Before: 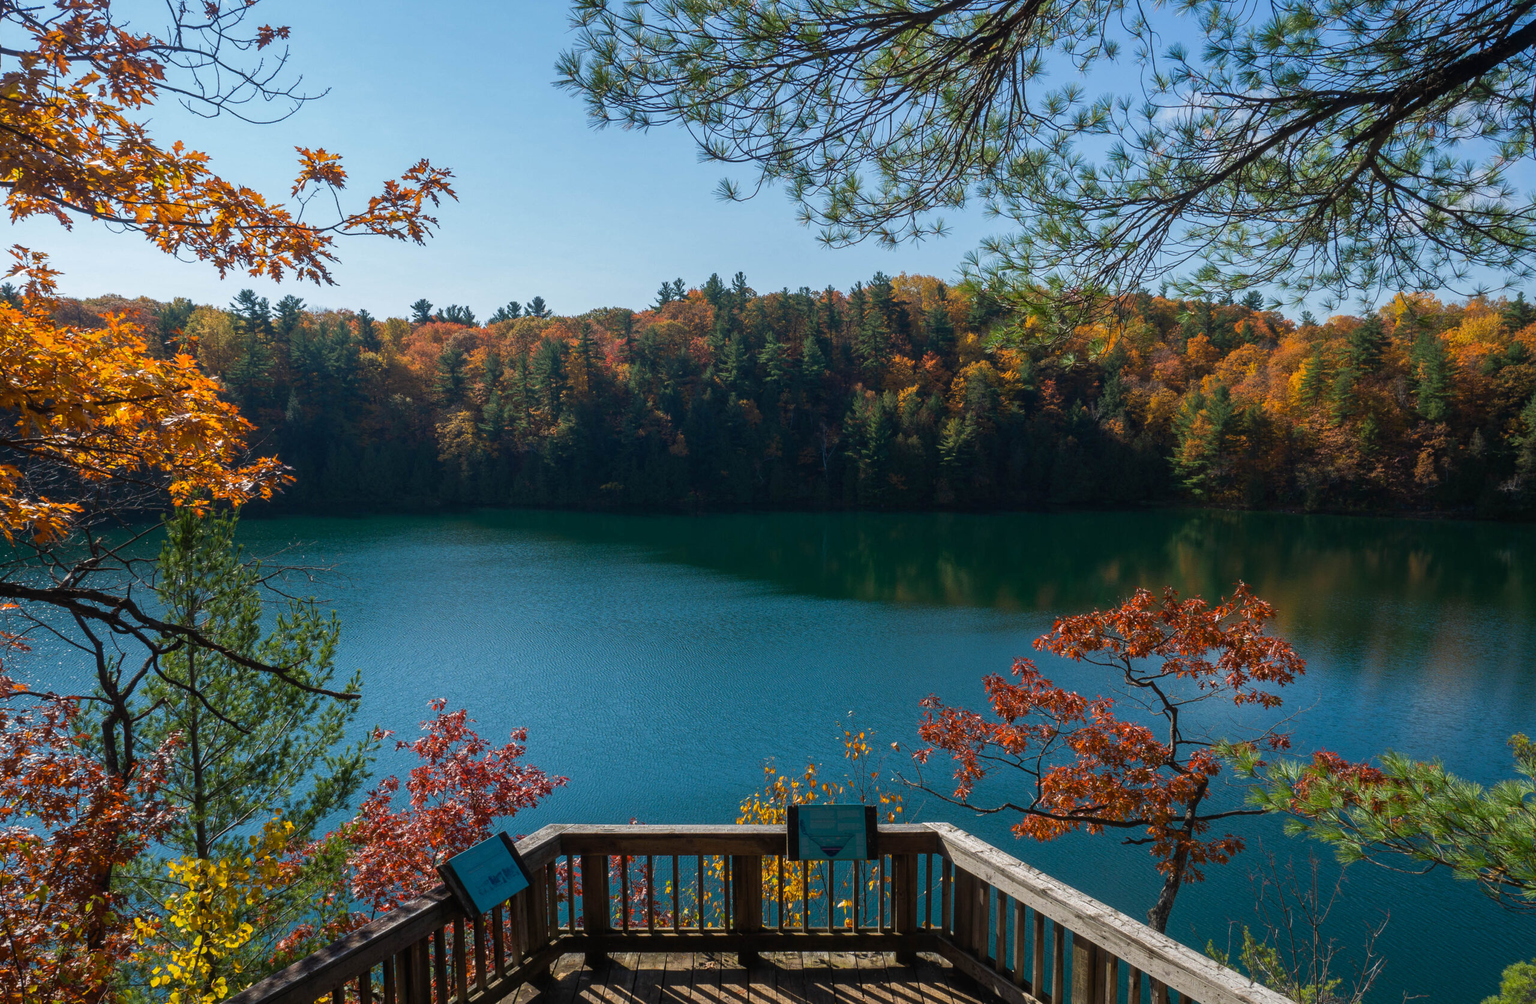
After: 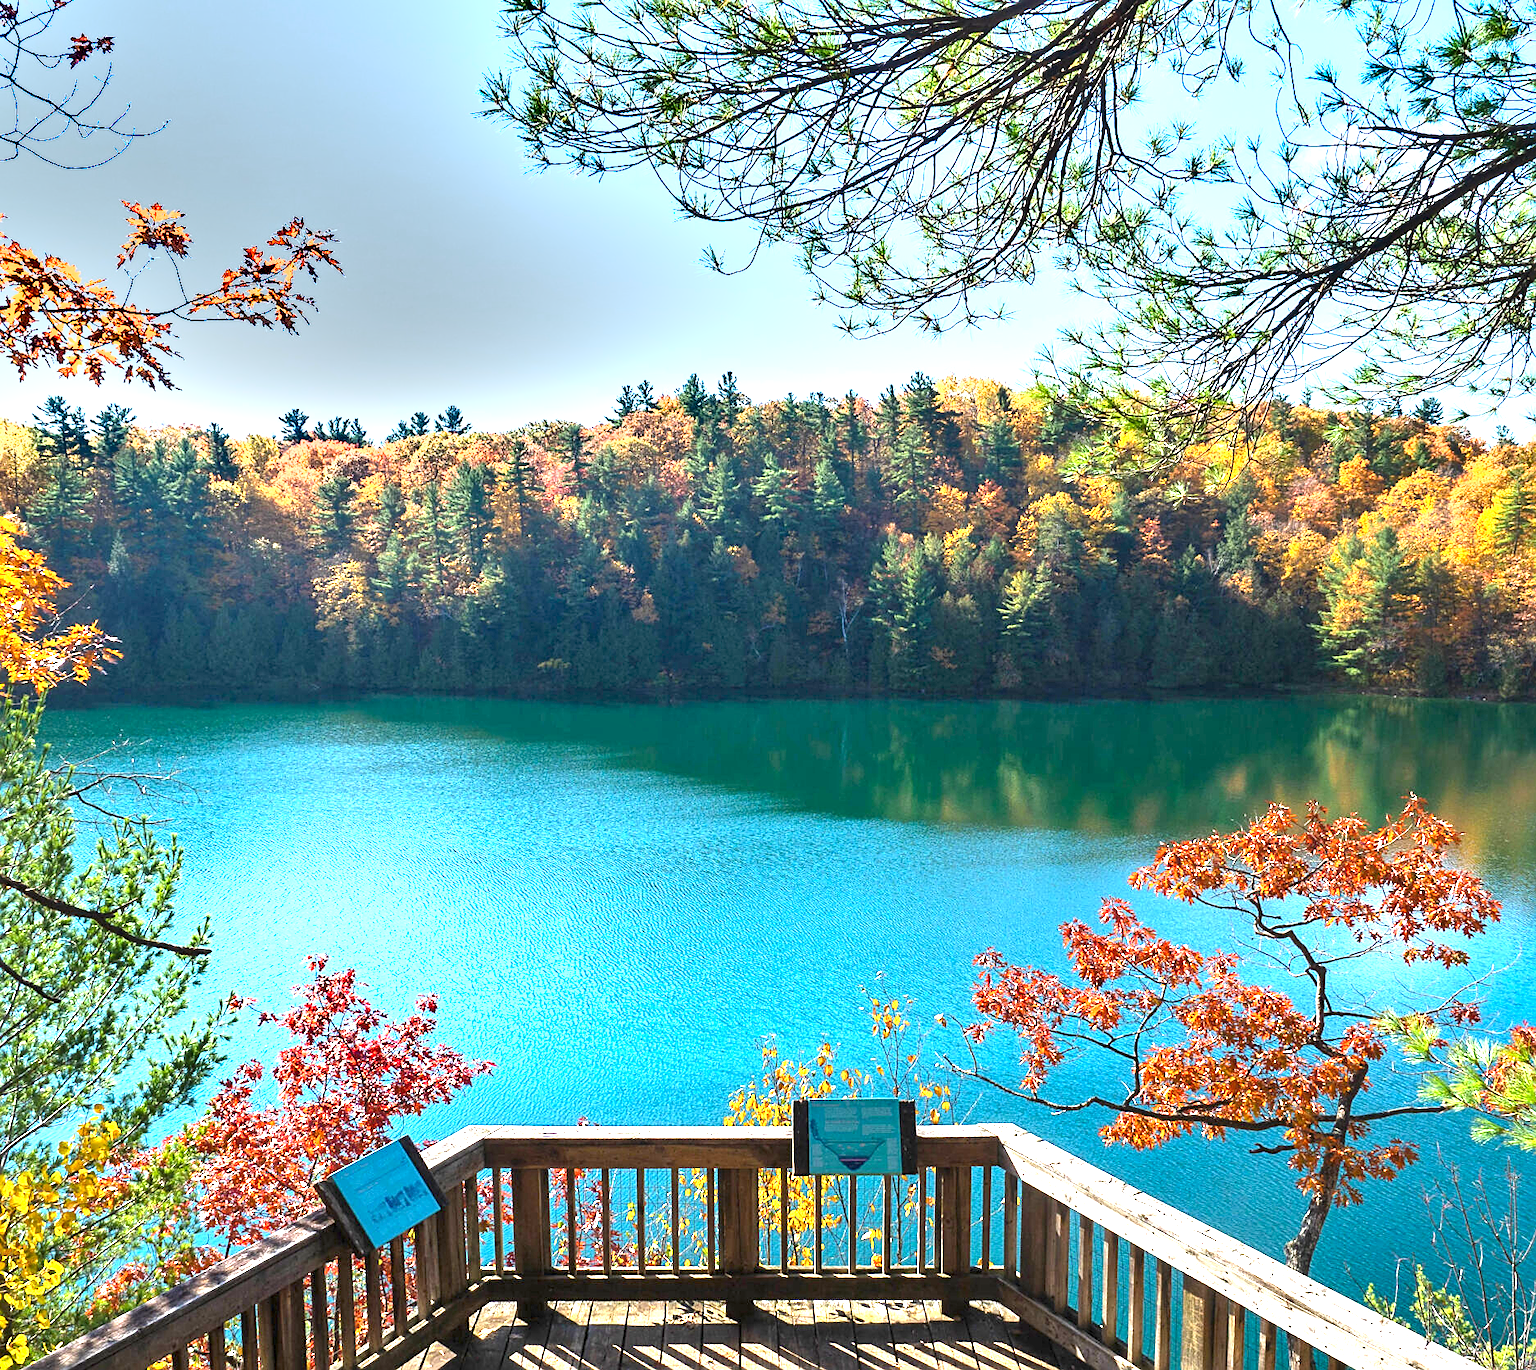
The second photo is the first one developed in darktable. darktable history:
crop: left 13.443%, right 13.31%
sharpen: on, module defaults
exposure: black level correction 0.001, exposure 2.607 EV, compensate exposure bias true, compensate highlight preservation false
shadows and highlights: shadows 49, highlights -41, soften with gaussian
